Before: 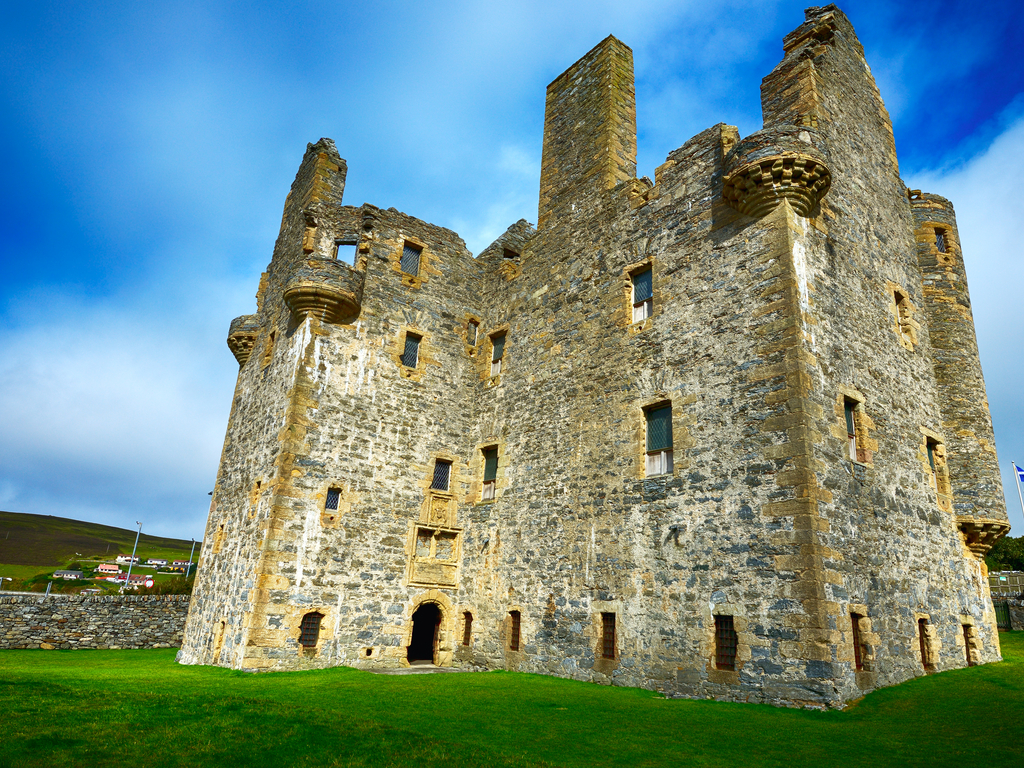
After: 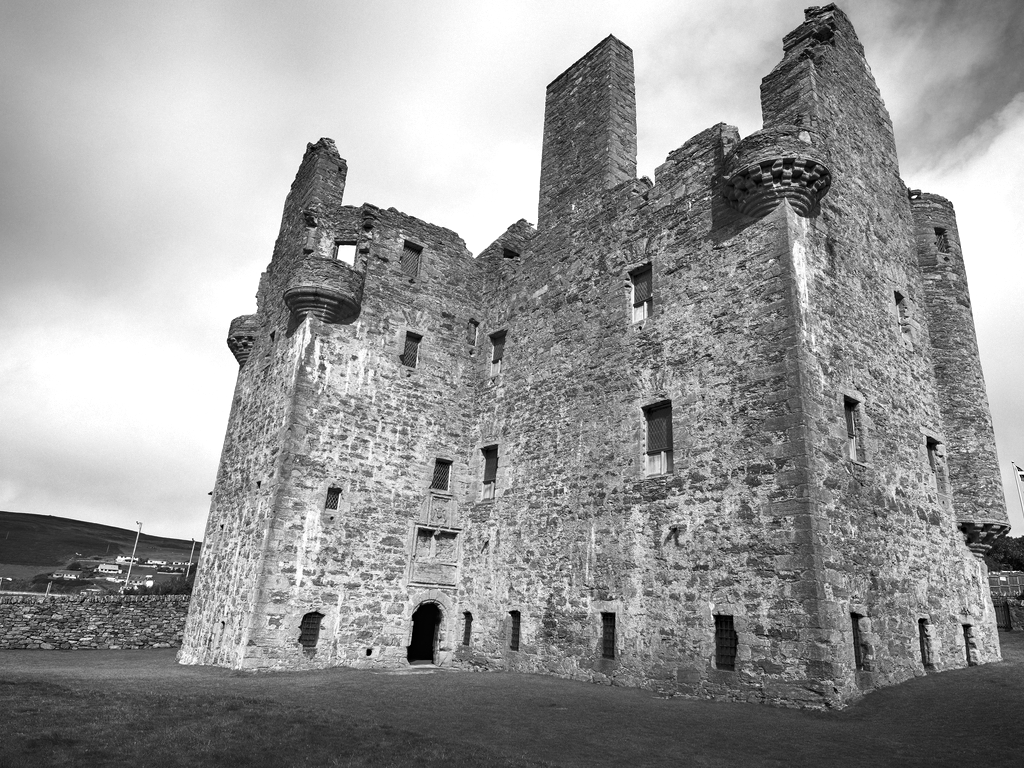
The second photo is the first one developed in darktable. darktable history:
haze removal: compatibility mode true, adaptive false
color zones: curves: ch0 [(0, 0.613) (0.01, 0.613) (0.245, 0.448) (0.498, 0.529) (0.642, 0.665) (0.879, 0.777) (0.99, 0.613)]; ch1 [(0, 0) (0.143, 0) (0.286, 0) (0.429, 0) (0.571, 0) (0.714, 0) (0.857, 0)]
